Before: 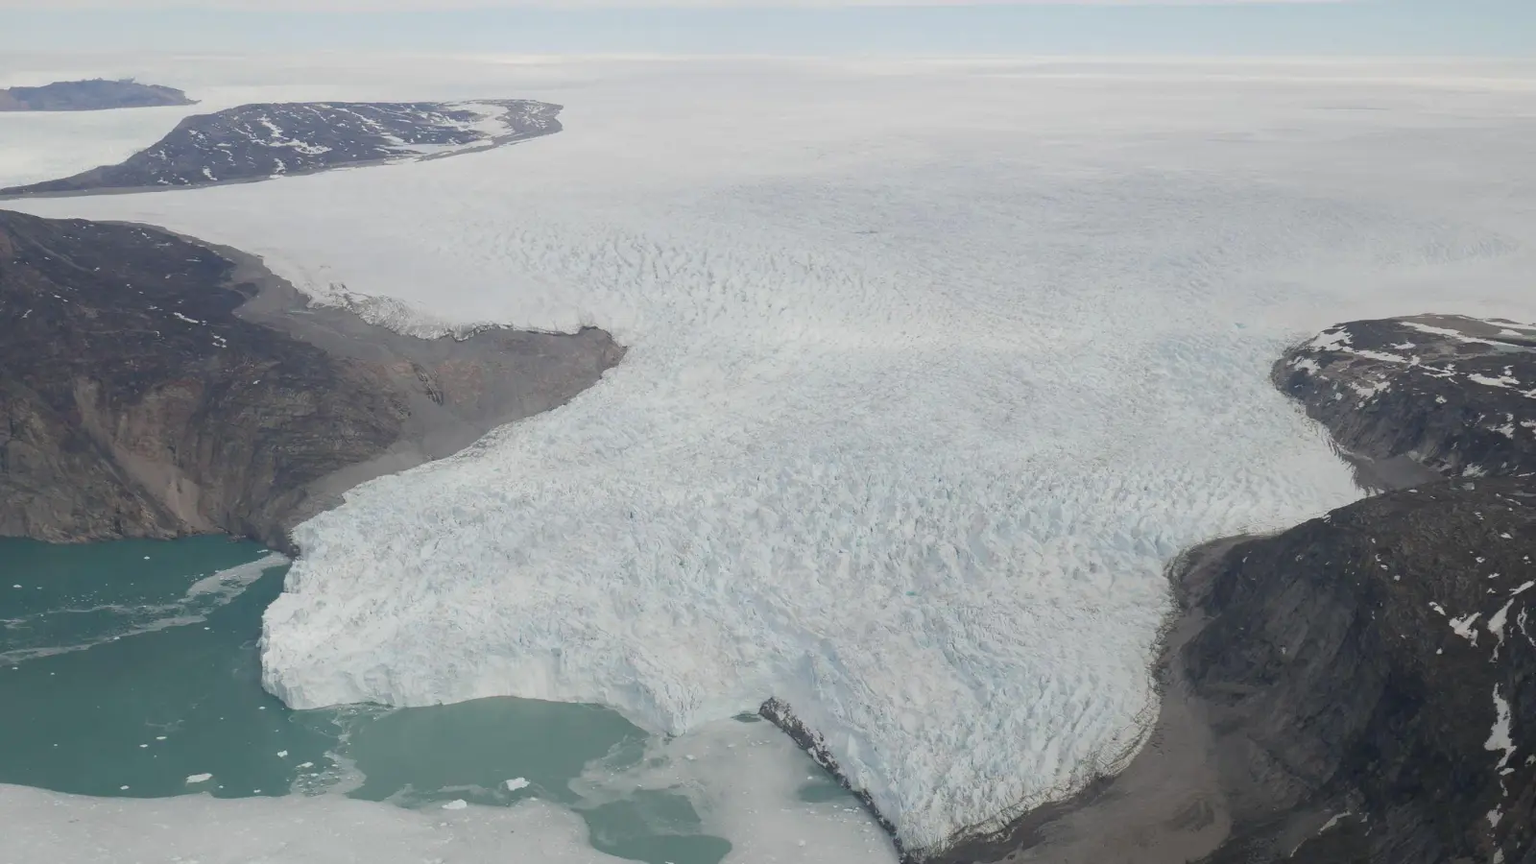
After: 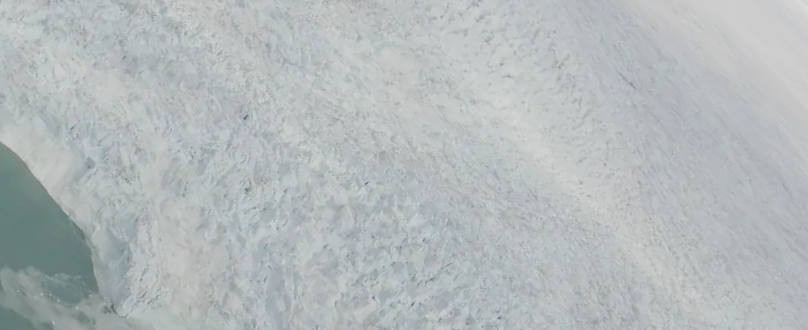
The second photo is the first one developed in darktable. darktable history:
crop and rotate: angle -44.82°, top 16.137%, right 0.839%, bottom 11.74%
